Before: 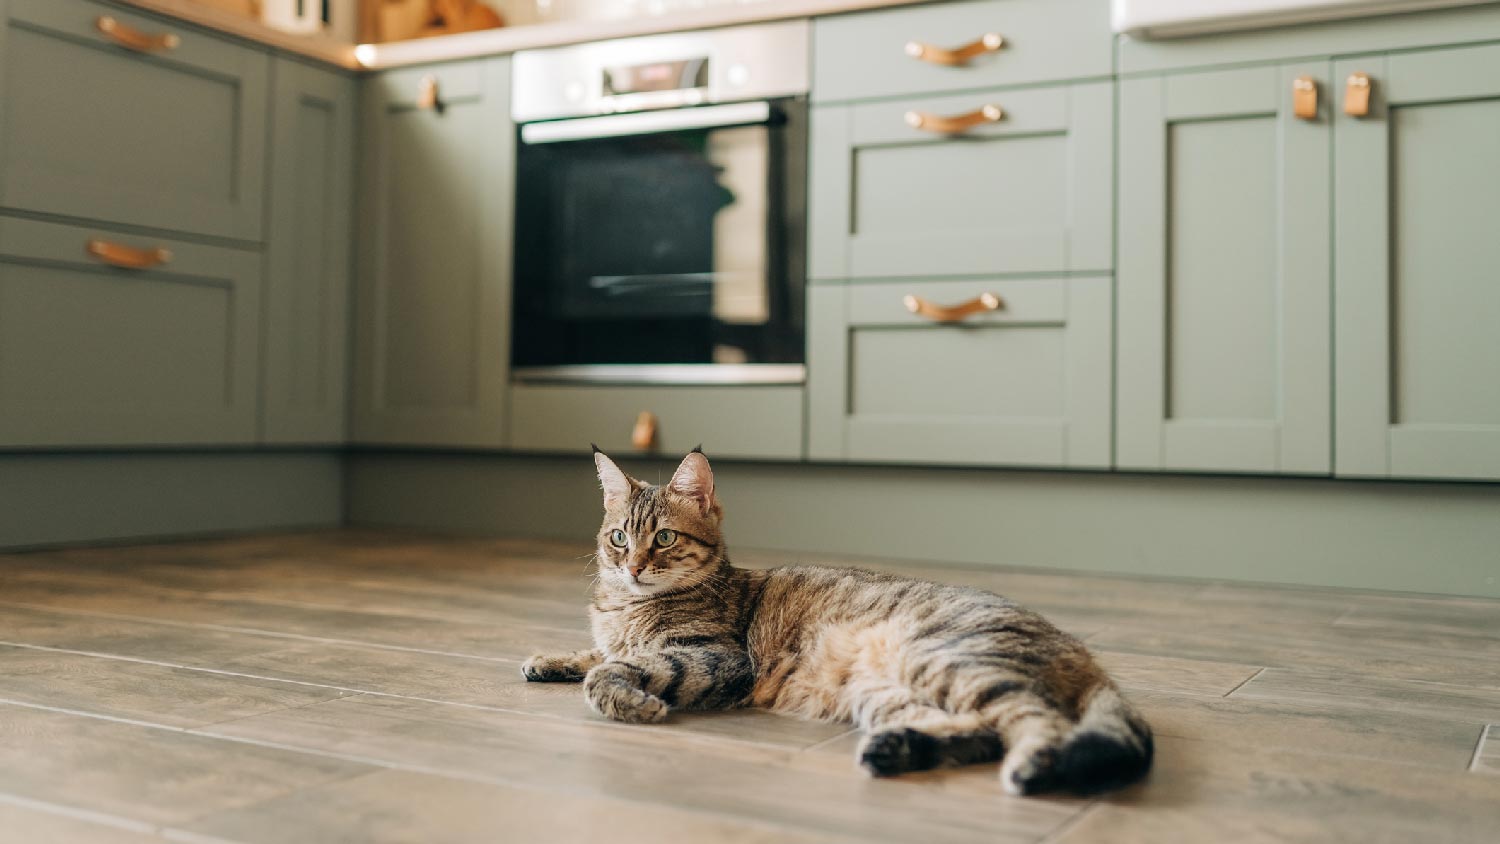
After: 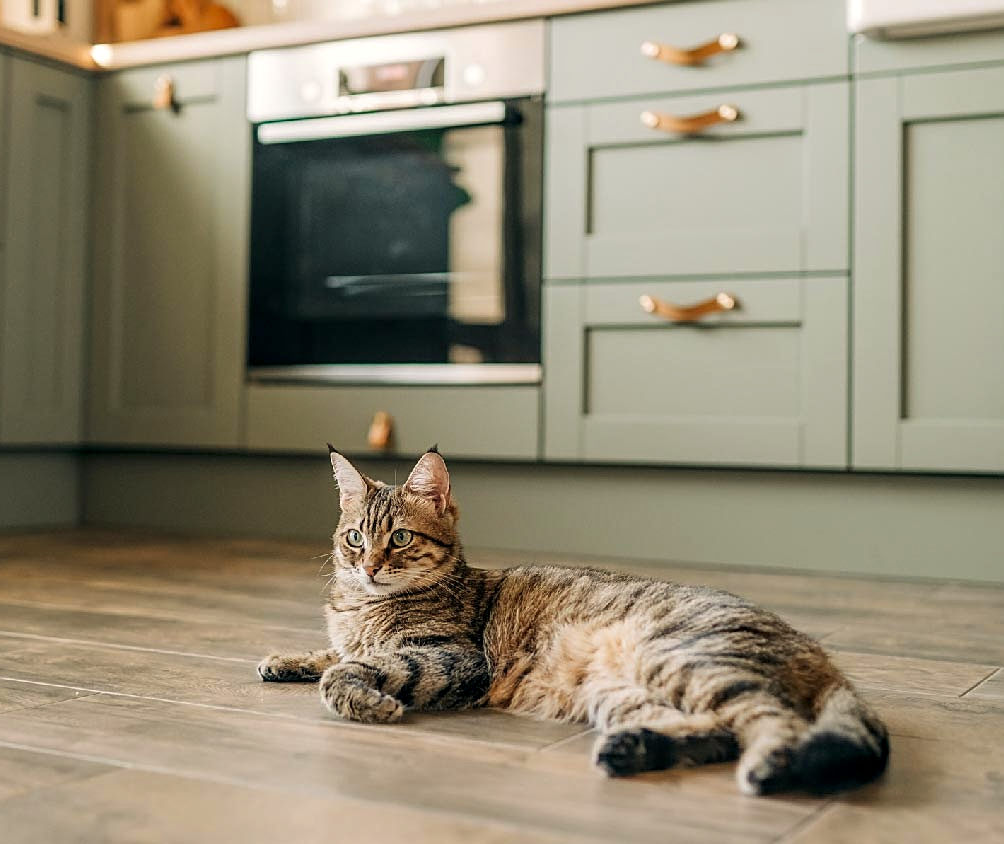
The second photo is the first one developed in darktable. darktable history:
local contrast: on, module defaults
color correction: highlights a* 0.95, highlights b* 2.8, saturation 1.09
sharpen: on, module defaults
crop and rotate: left 17.618%, right 15.386%
